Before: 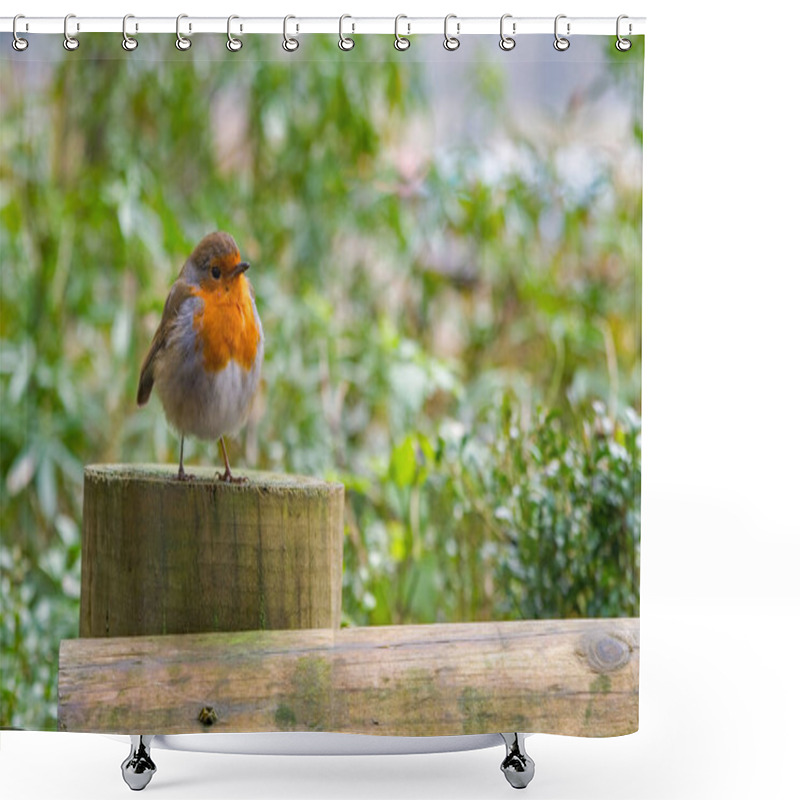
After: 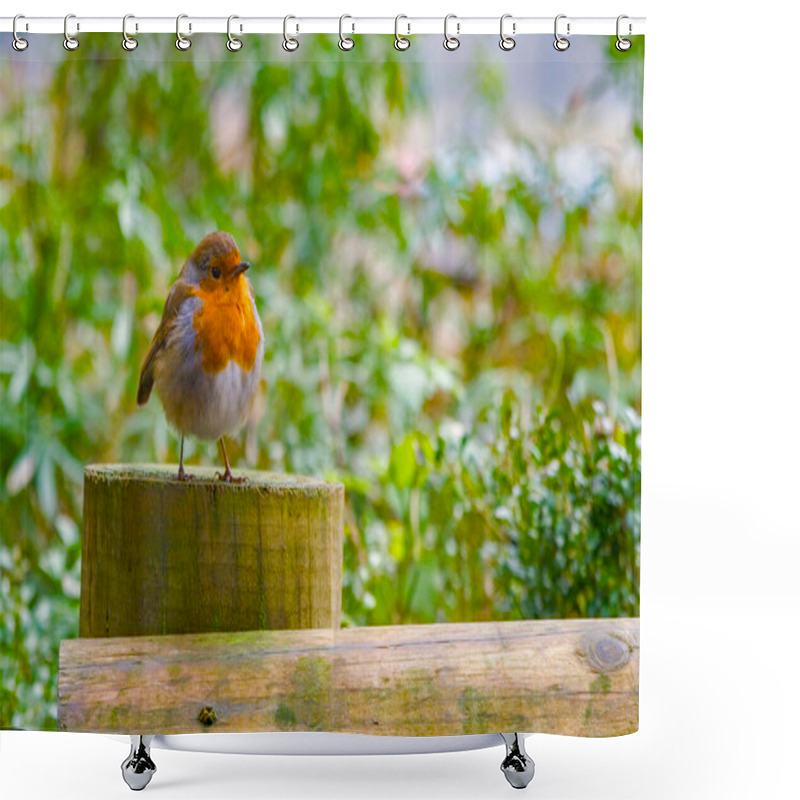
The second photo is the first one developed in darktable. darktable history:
color balance rgb: perceptual saturation grading › global saturation 39.545%, perceptual saturation grading › highlights -25.241%, perceptual saturation grading › mid-tones 34.349%, perceptual saturation grading › shadows 34.531%
